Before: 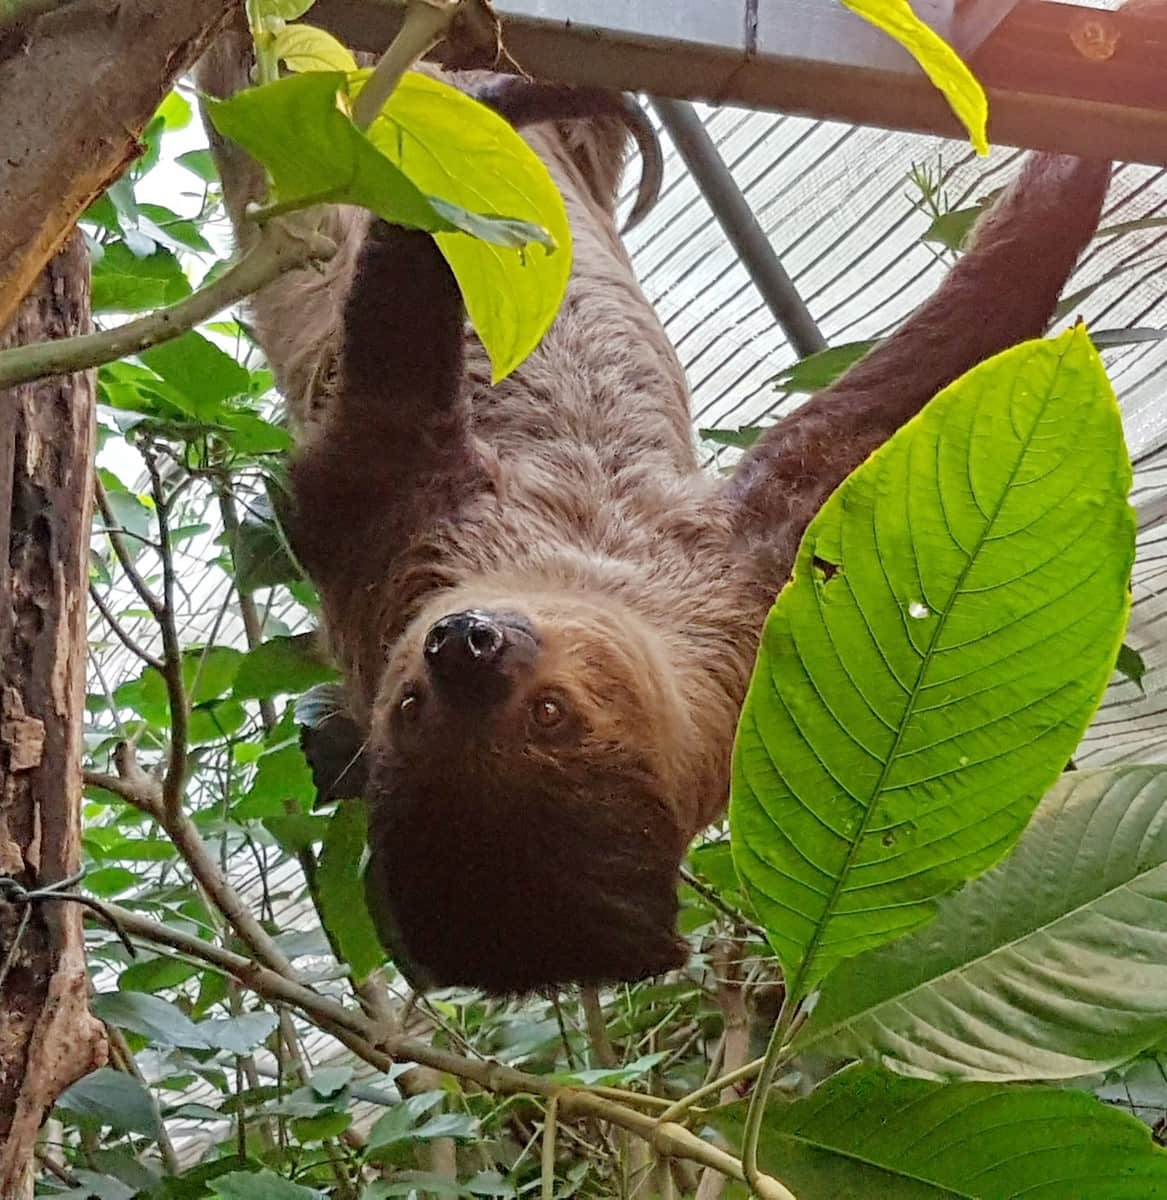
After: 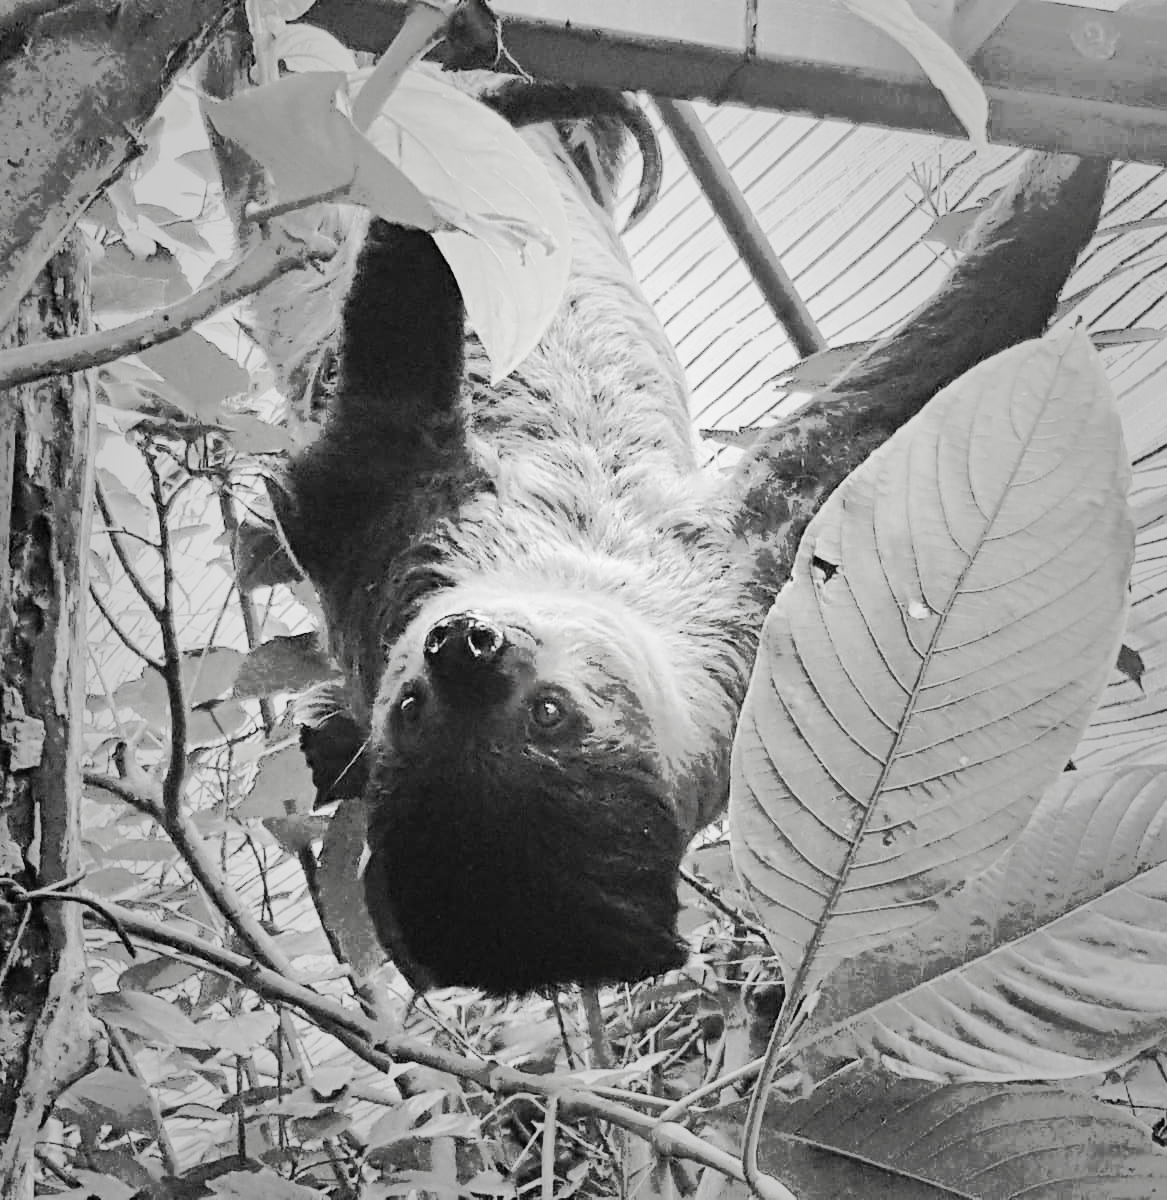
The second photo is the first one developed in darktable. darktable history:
exposure: compensate highlight preservation false
base curve: curves: ch0 [(0, 0) (0.028, 0.03) (0.121, 0.232) (0.46, 0.748) (0.859, 0.968) (1, 1)], preserve colors none
tone curve: curves: ch0 [(0, 0) (0.003, 0.003) (0.011, 0.01) (0.025, 0.023) (0.044, 0.042) (0.069, 0.065) (0.1, 0.094) (0.136, 0.127) (0.177, 0.166) (0.224, 0.211) (0.277, 0.26) (0.335, 0.315) (0.399, 0.375) (0.468, 0.44) (0.543, 0.658) (0.623, 0.718) (0.709, 0.782) (0.801, 0.851) (0.898, 0.923) (1, 1)], color space Lab, independent channels, preserve colors none
contrast brightness saturation: saturation -0.992
vignetting: fall-off start 16.25%, fall-off radius 100.46%, brightness -0.403, saturation -0.31, width/height ratio 0.721
levels: levels [0, 0.445, 1]
velvia: on, module defaults
